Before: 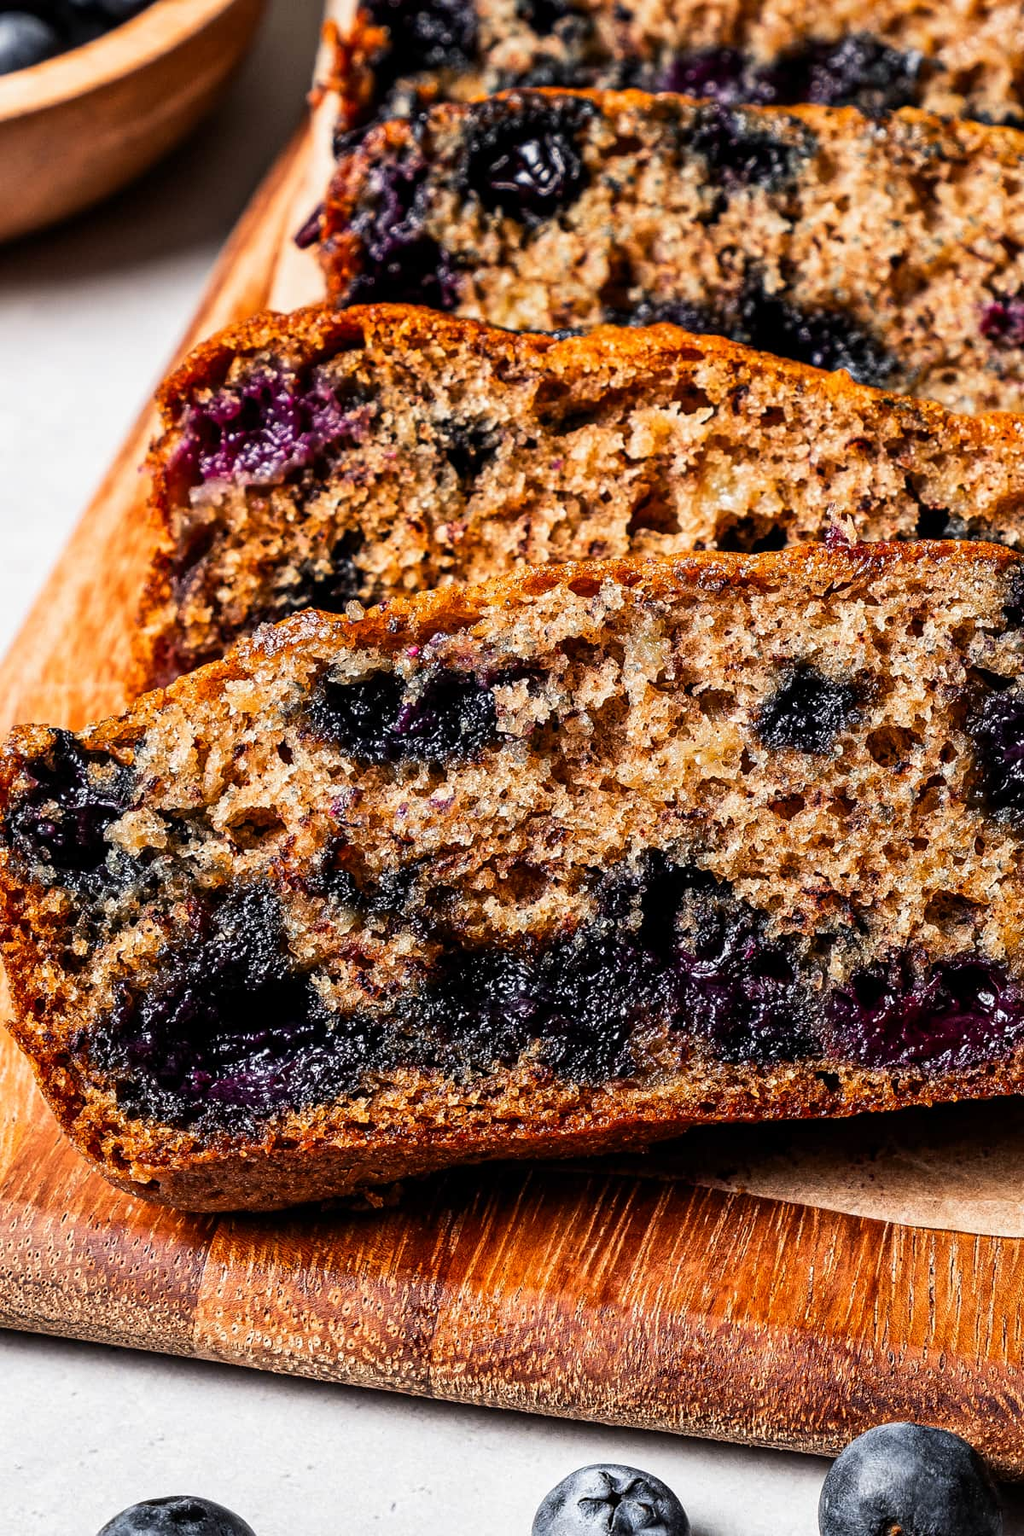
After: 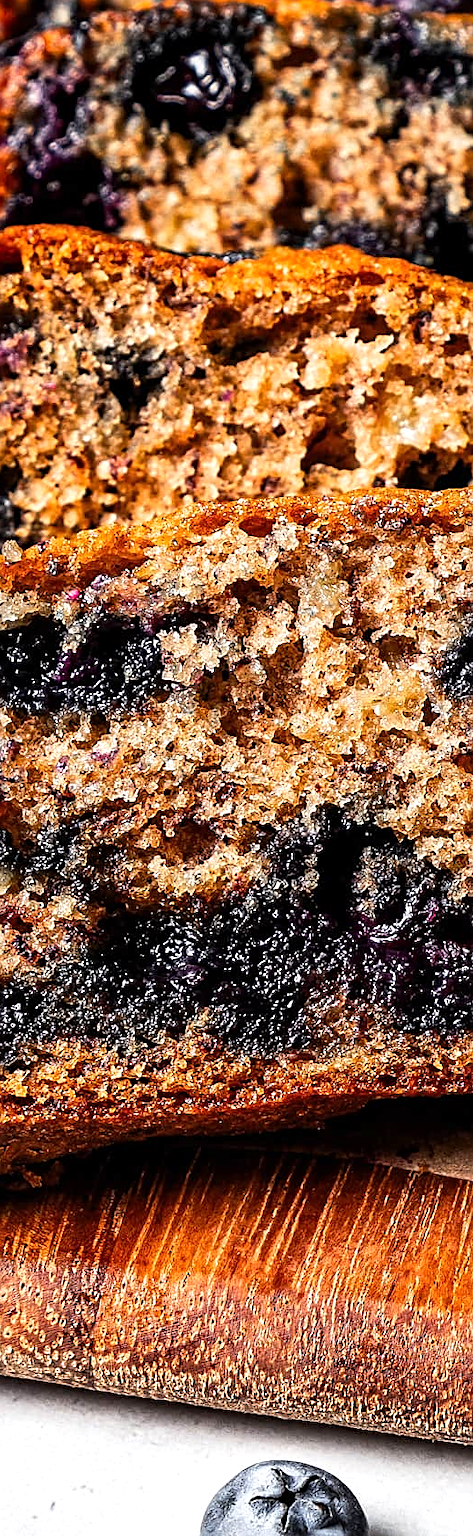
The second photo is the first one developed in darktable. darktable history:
sharpen: amount 0.493
exposure: exposure 0.264 EV, compensate exposure bias true, compensate highlight preservation false
crop: left 33.636%, top 6.082%, right 22.945%
